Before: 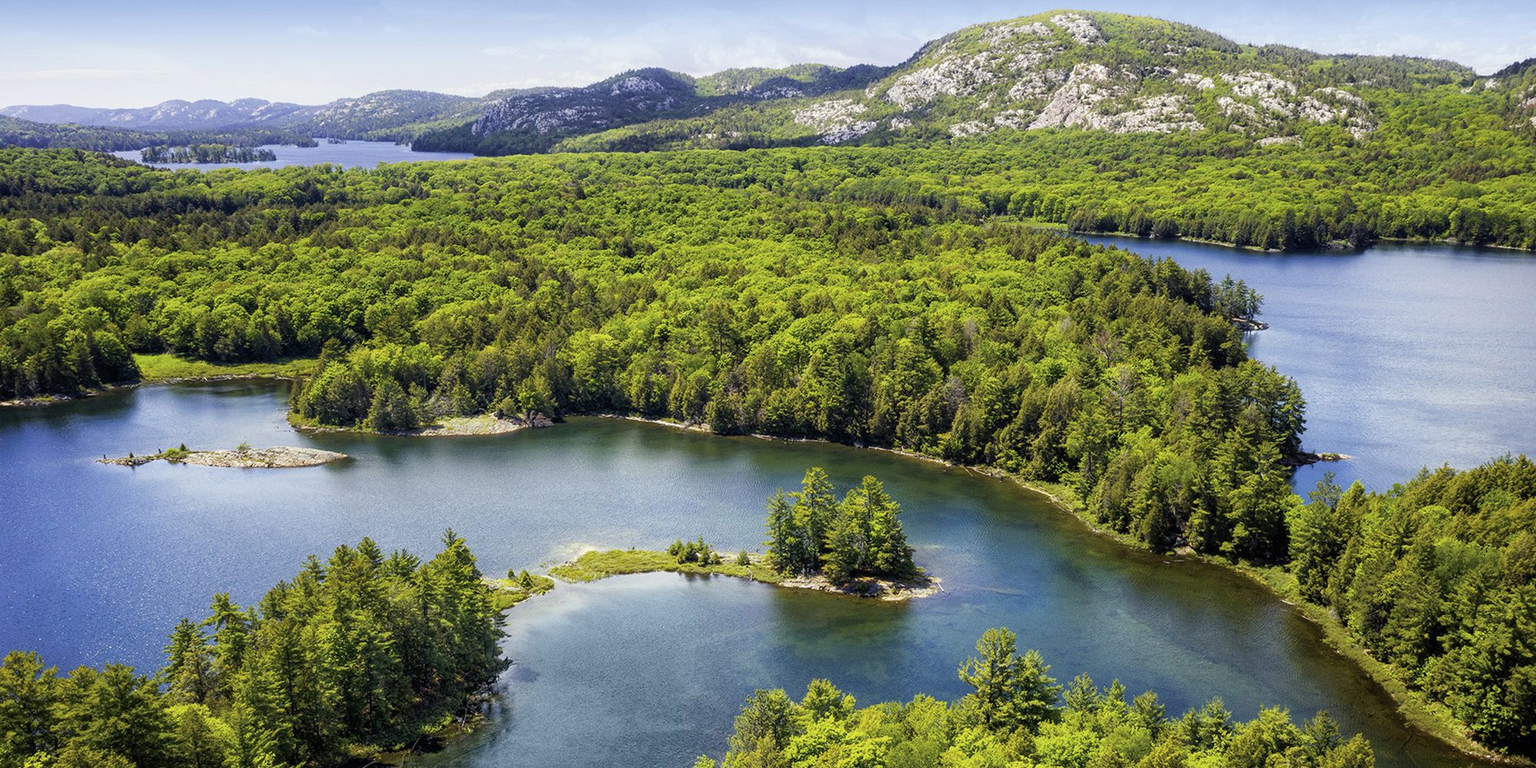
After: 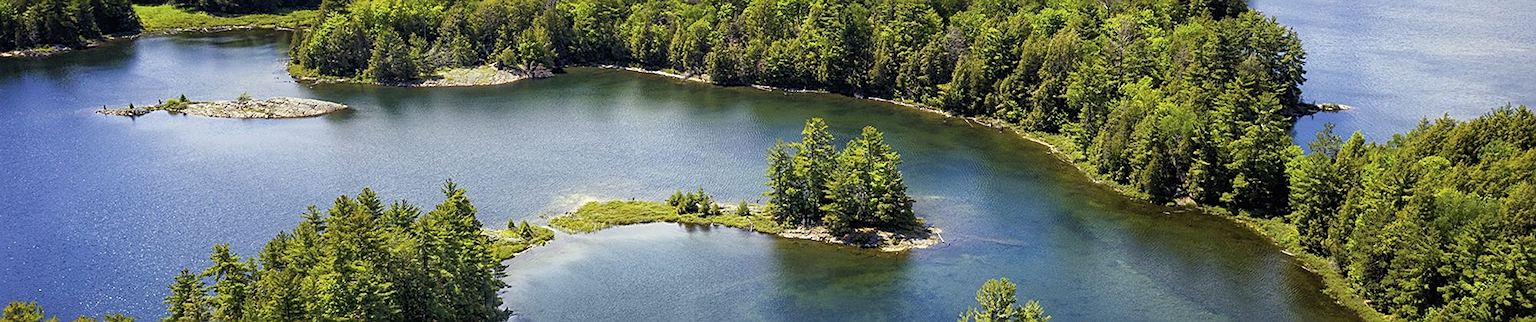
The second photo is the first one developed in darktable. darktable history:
crop: top 45.551%, bottom 12.262%
exposure: compensate highlight preservation false
sharpen: on, module defaults
